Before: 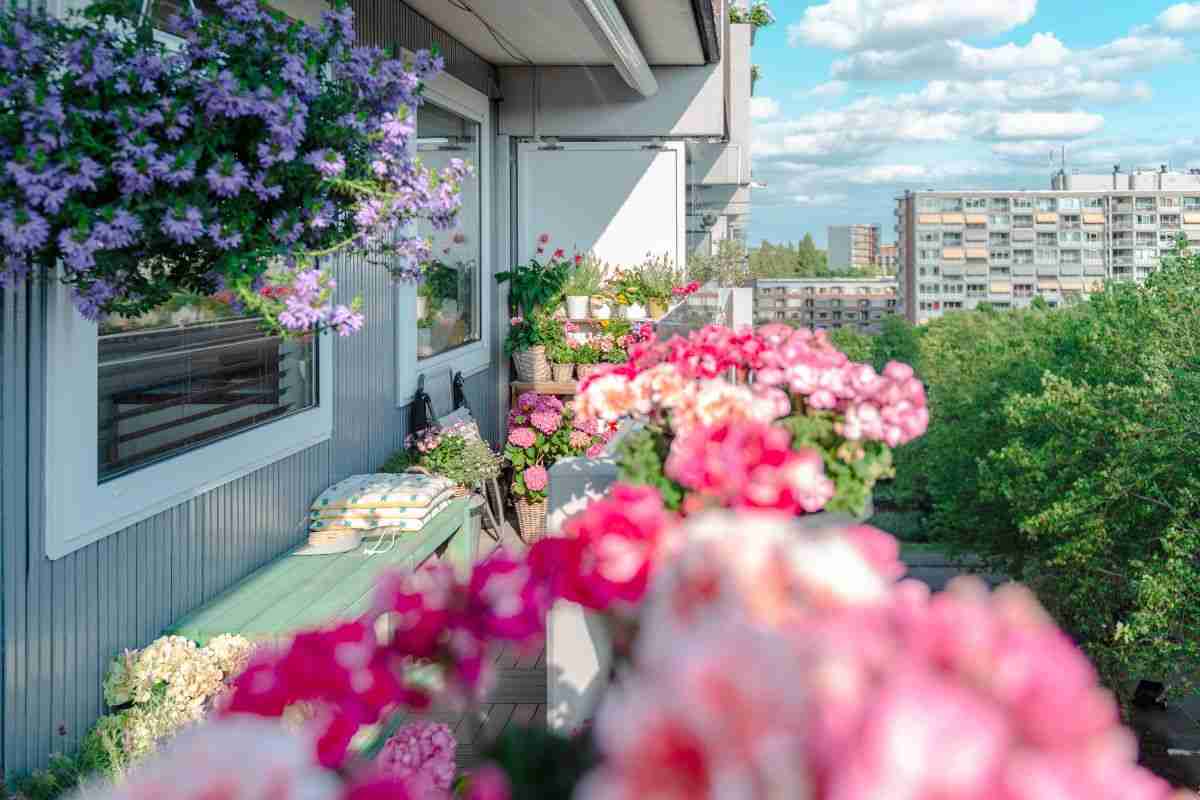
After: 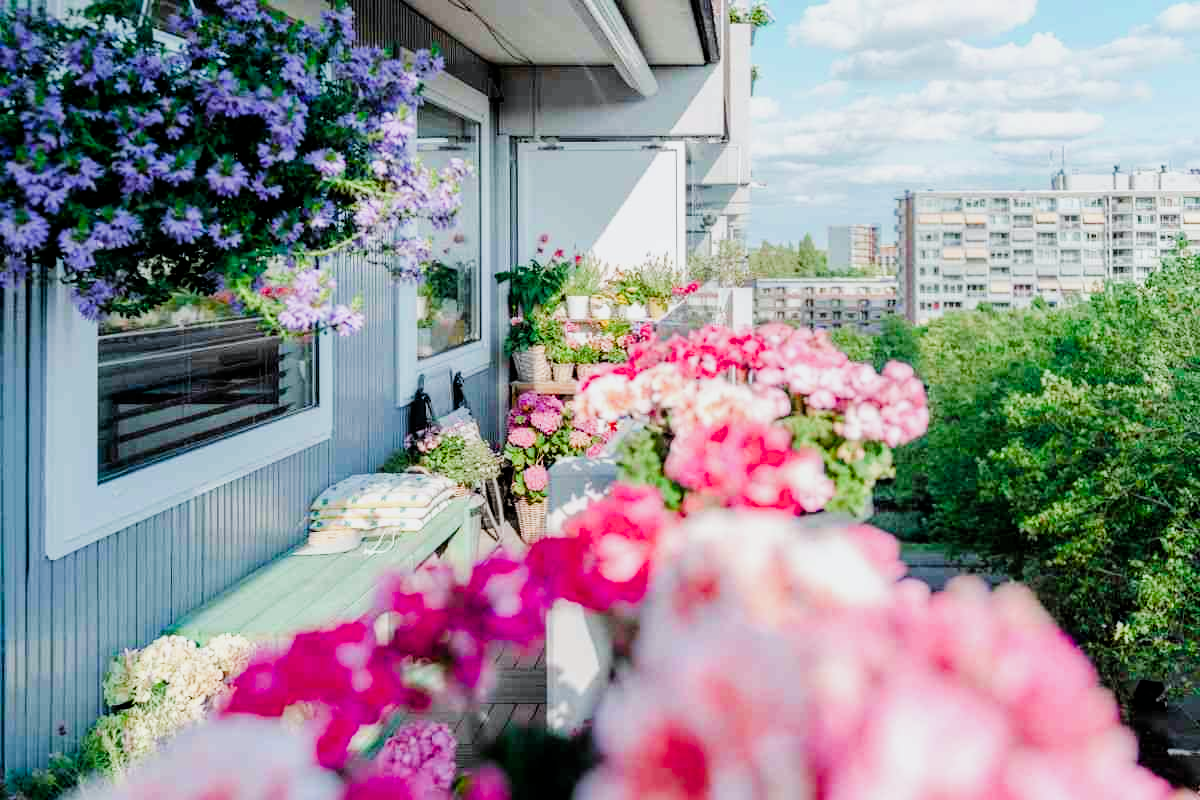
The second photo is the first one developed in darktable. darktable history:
white balance: red 0.982, blue 1.018
filmic rgb: black relative exposure -5 EV, hardness 2.88, contrast 1.3, highlights saturation mix -30%
color balance rgb: perceptual saturation grading › global saturation 20%, perceptual saturation grading › highlights -50%, perceptual saturation grading › shadows 30%, perceptual brilliance grading › global brilliance 10%, perceptual brilliance grading › shadows 15%
